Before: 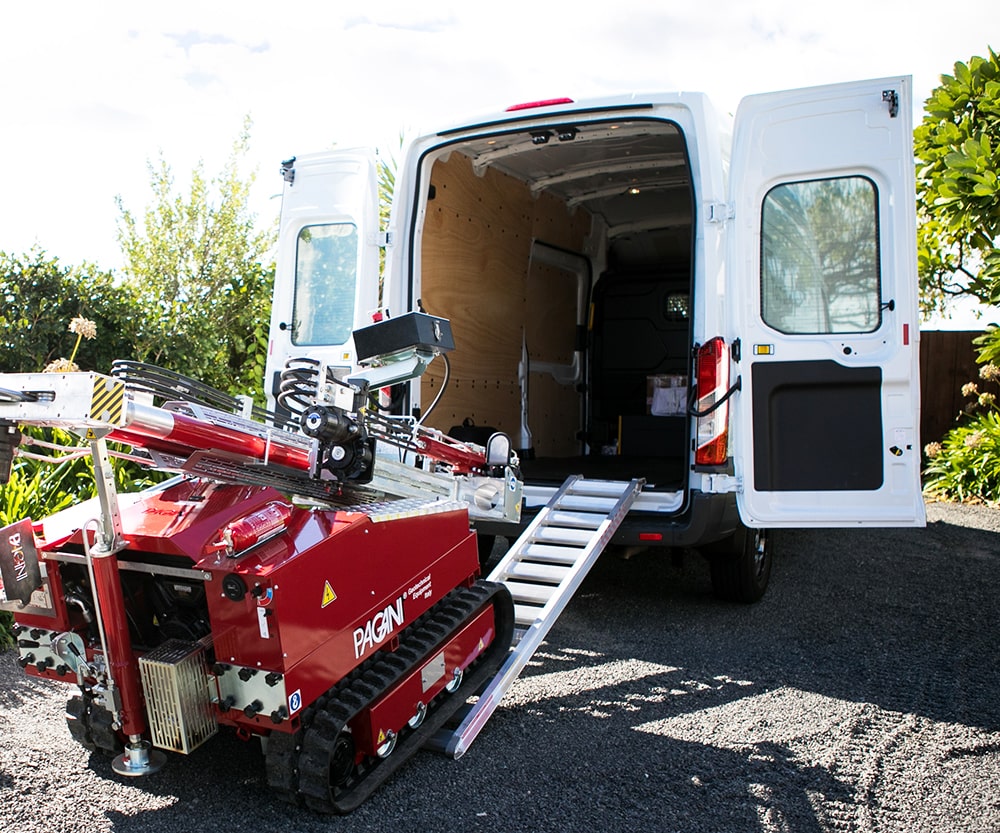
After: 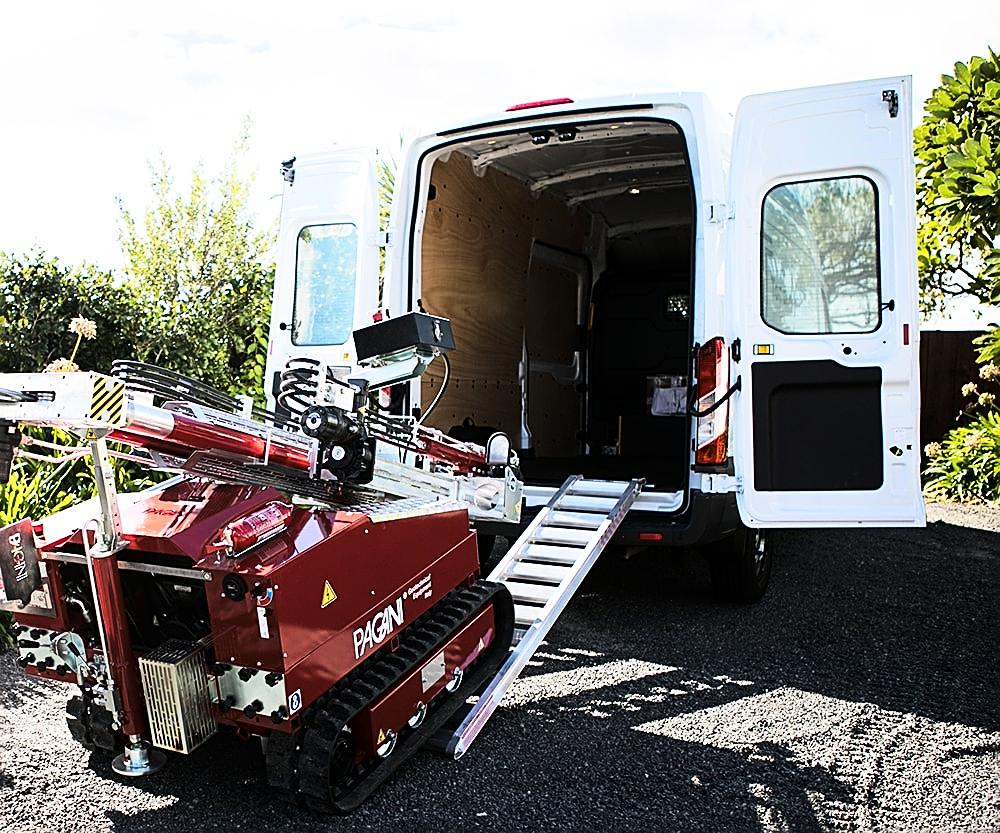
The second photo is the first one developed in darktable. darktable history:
sharpen: amount 0.75
tone curve: curves: ch0 [(0, 0) (0.195, 0.109) (0.751, 0.848) (1, 1)], color space Lab, linked channels, preserve colors none
contrast brightness saturation: saturation -0.04
